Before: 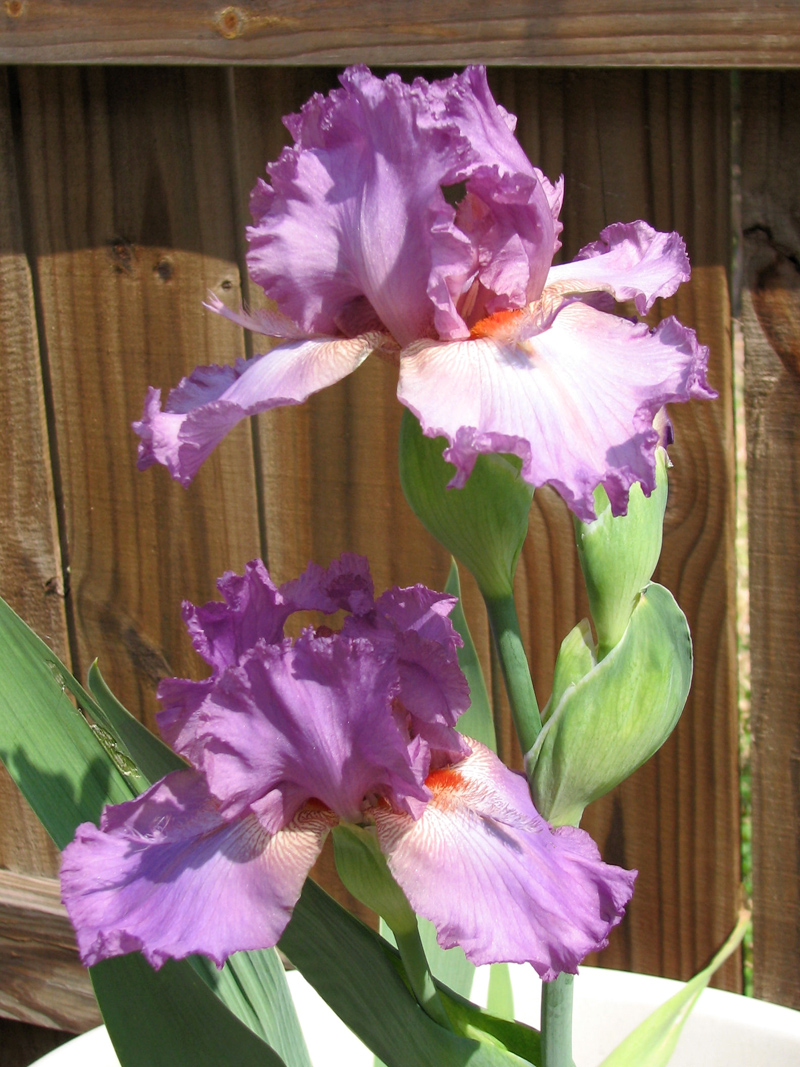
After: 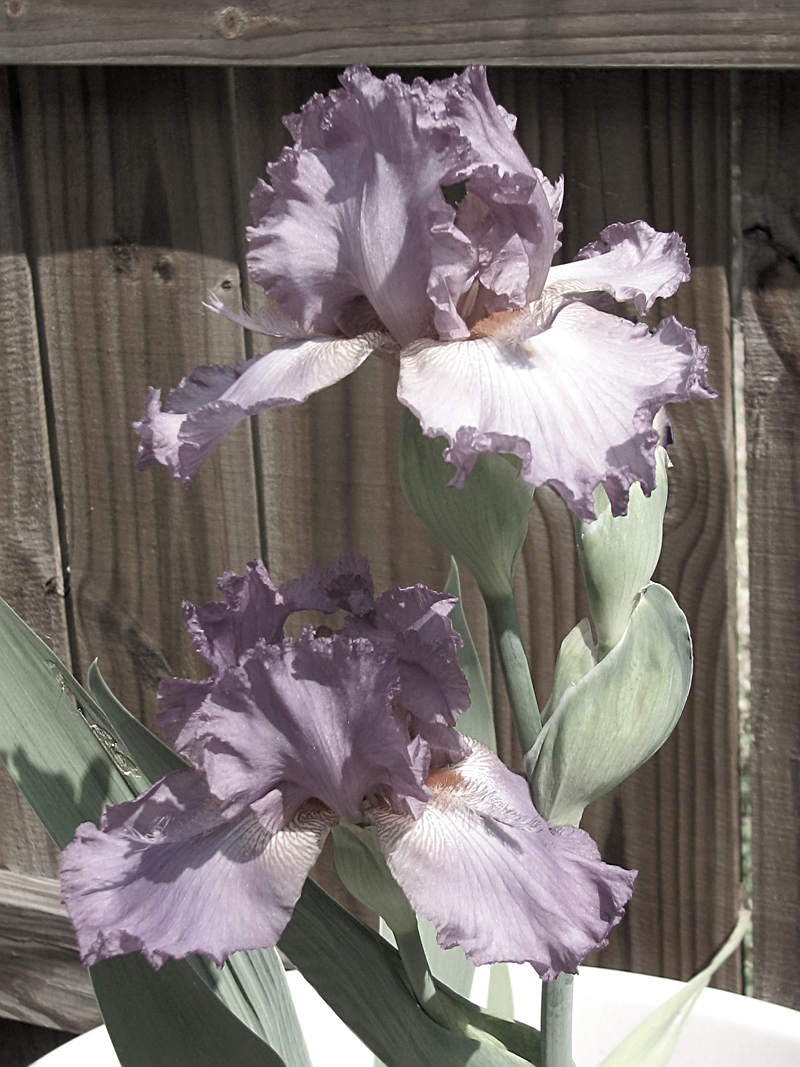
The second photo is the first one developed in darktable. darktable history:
color zones: curves: ch1 [(0, 0.153) (0.143, 0.15) (0.286, 0.151) (0.429, 0.152) (0.571, 0.152) (0.714, 0.151) (0.857, 0.151) (1, 0.153)]
sharpen: on, module defaults
